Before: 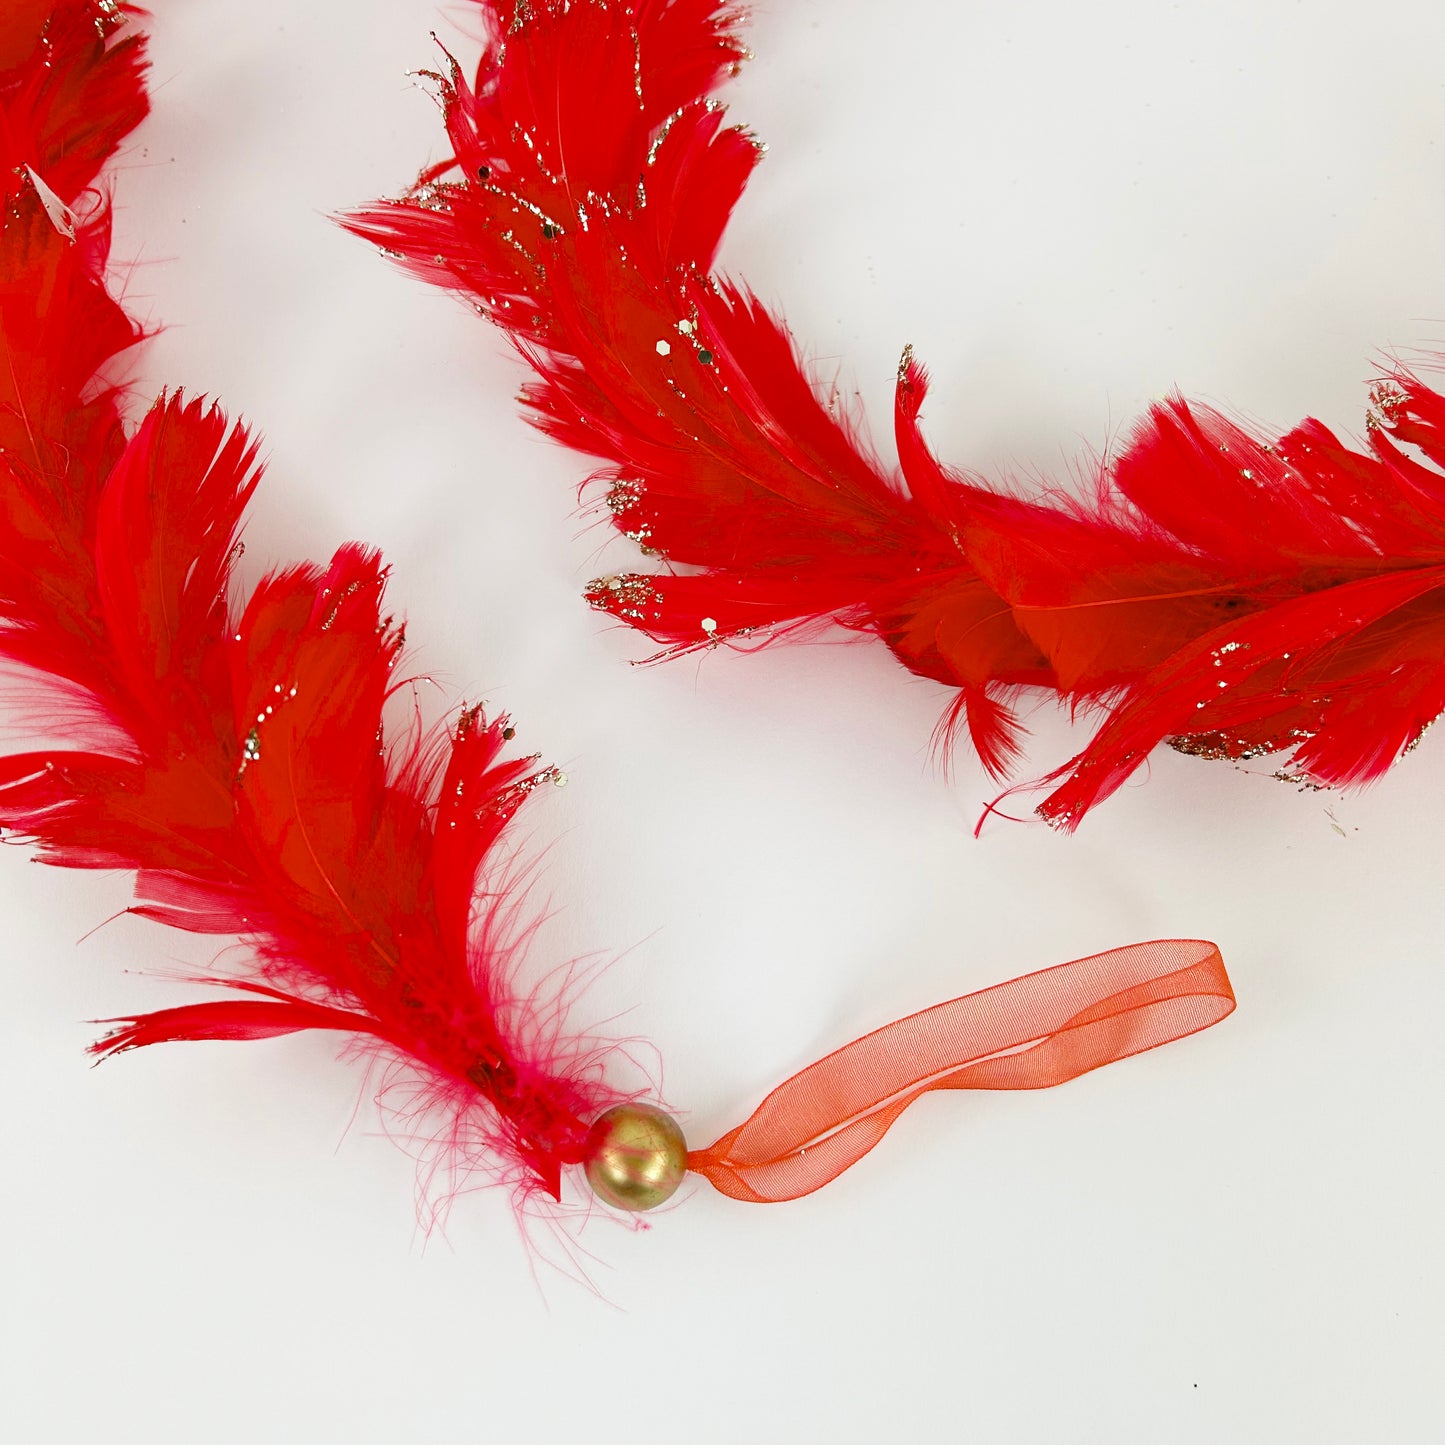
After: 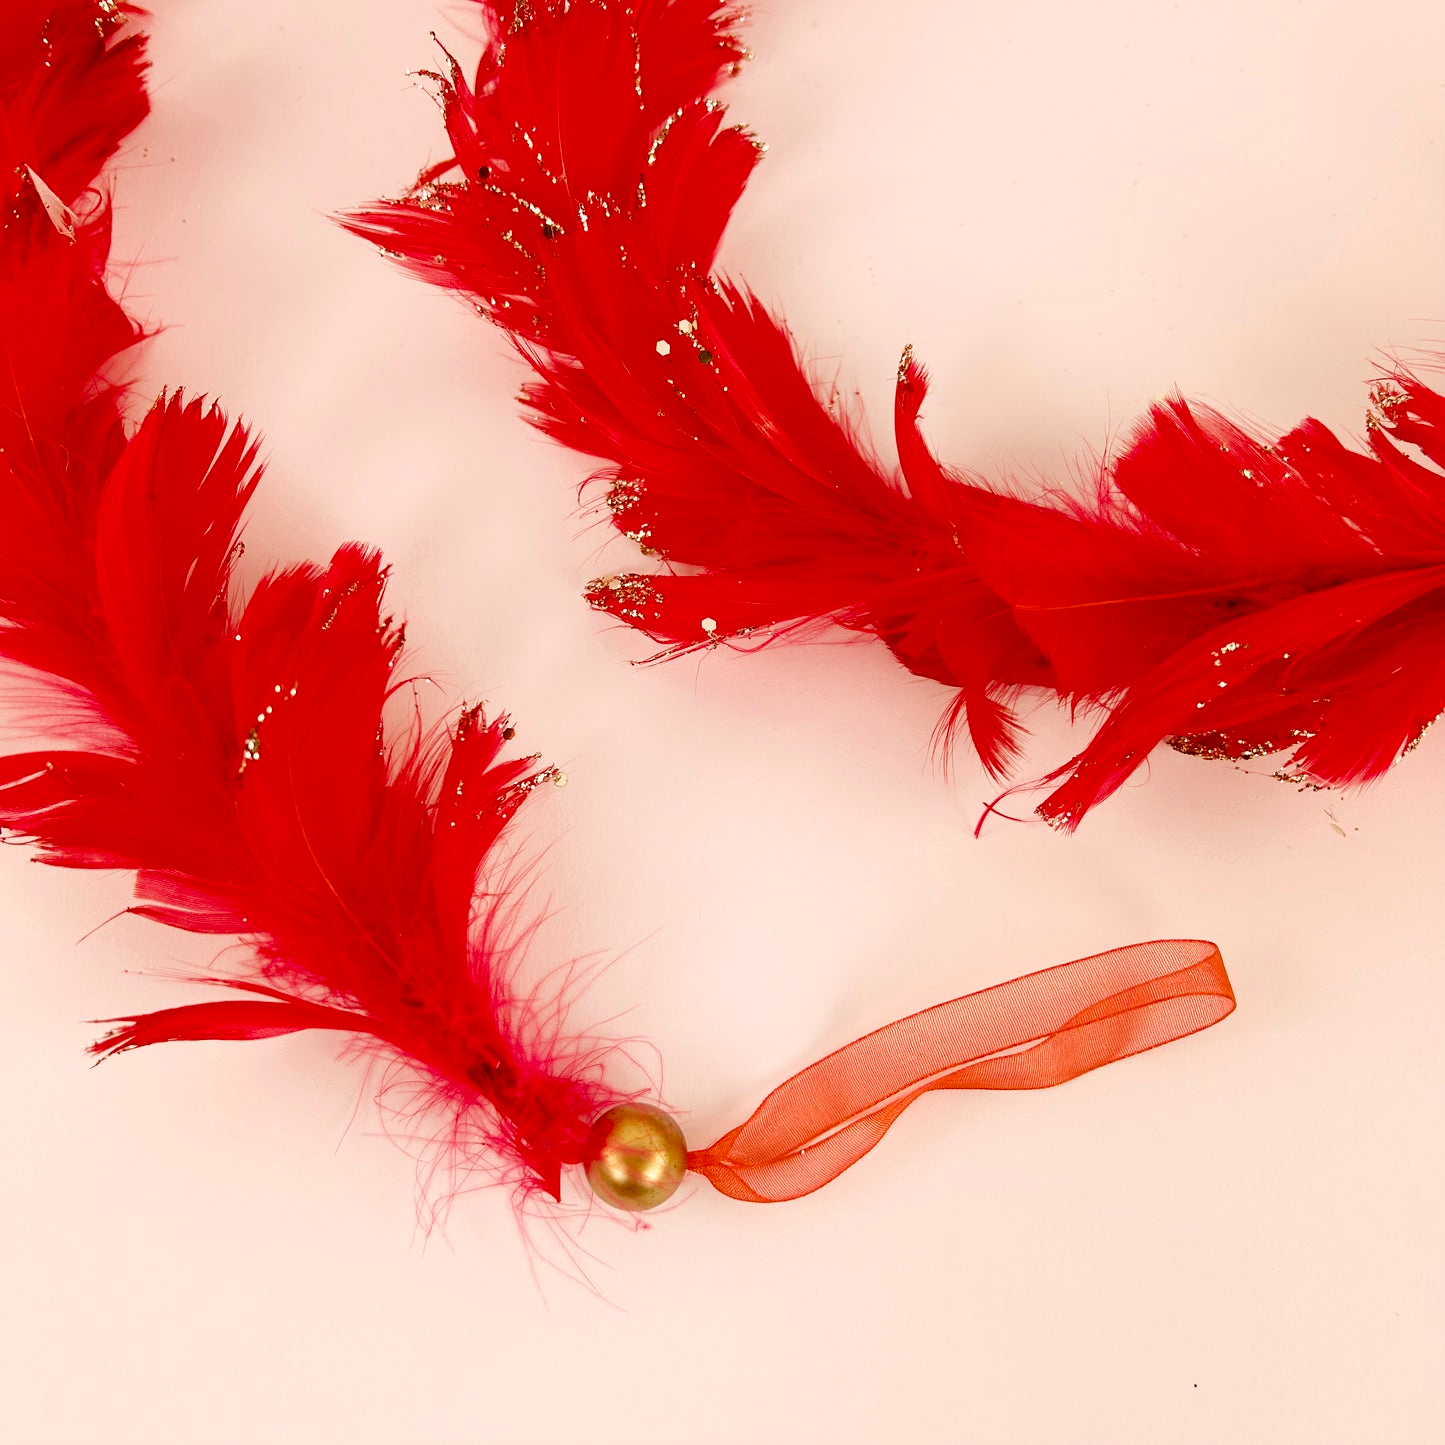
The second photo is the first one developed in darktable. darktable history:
color balance rgb: shadows lift › chroma 3.343%, shadows lift › hue 243.22°, perceptual saturation grading › global saturation 10.575%, global vibrance 20%
color correction: highlights a* 9.23, highlights b* 9.08, shadows a* 39.78, shadows b* 39.26, saturation 0.784
